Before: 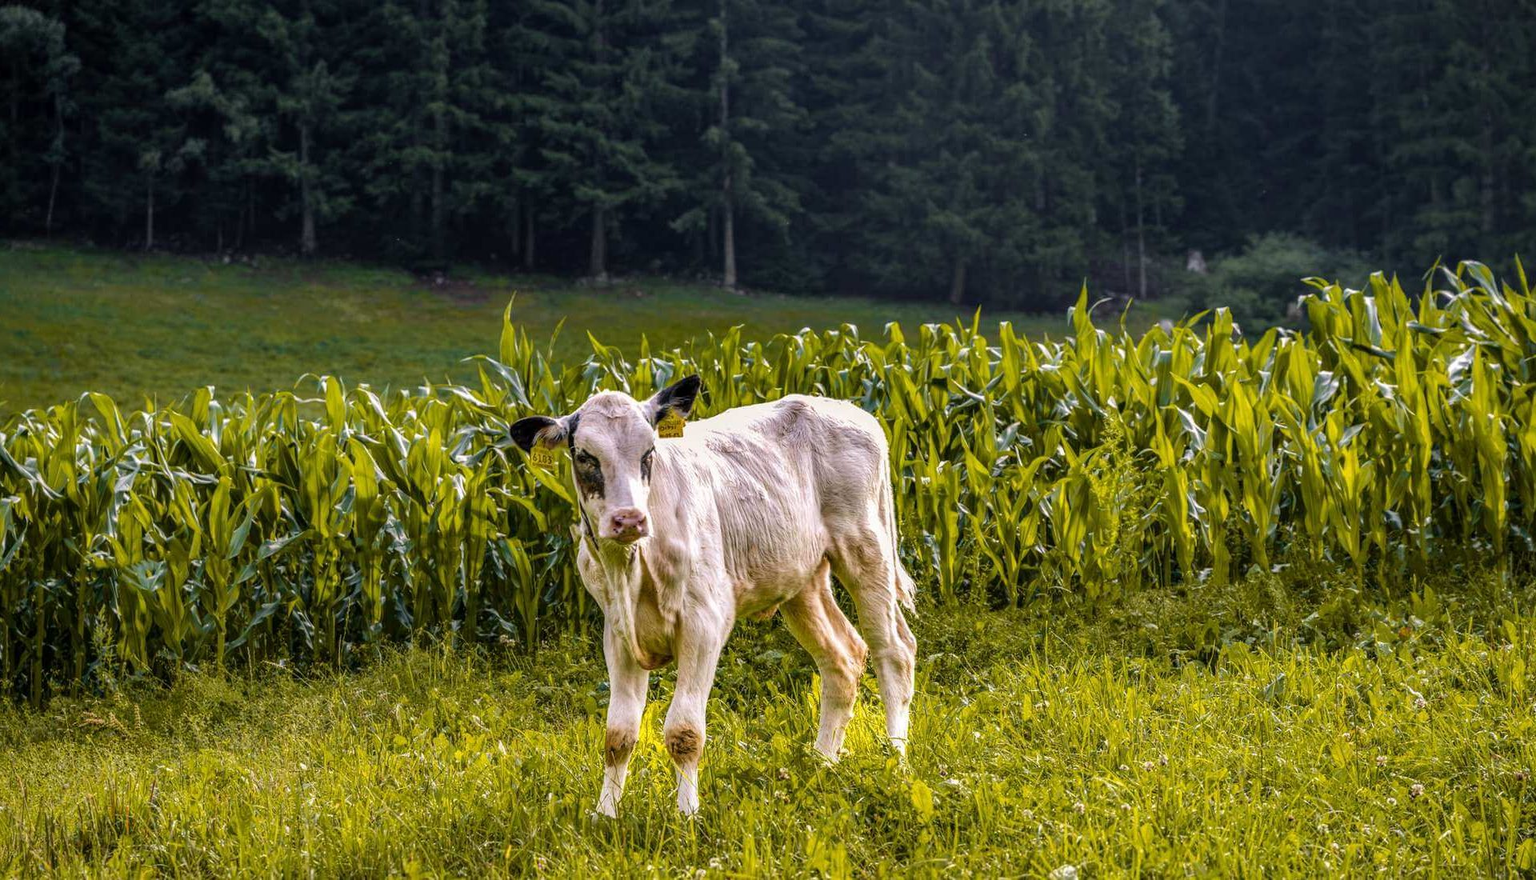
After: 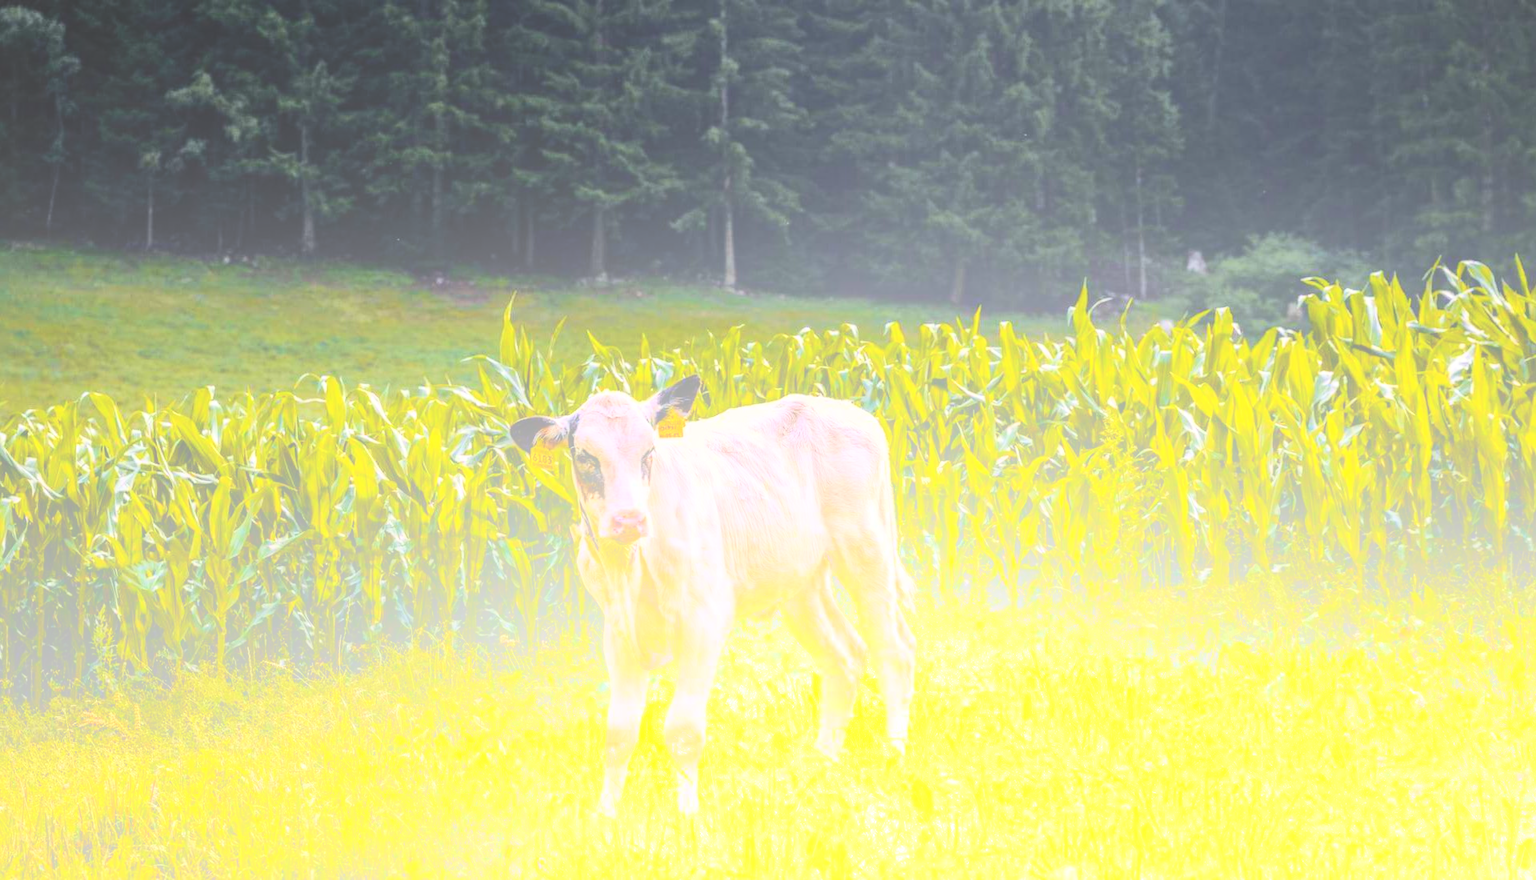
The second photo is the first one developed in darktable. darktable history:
bloom: size 70%, threshold 25%, strength 70%
base curve: curves: ch0 [(0, 0) (0.028, 0.03) (0.121, 0.232) (0.46, 0.748) (0.859, 0.968) (1, 1)]
